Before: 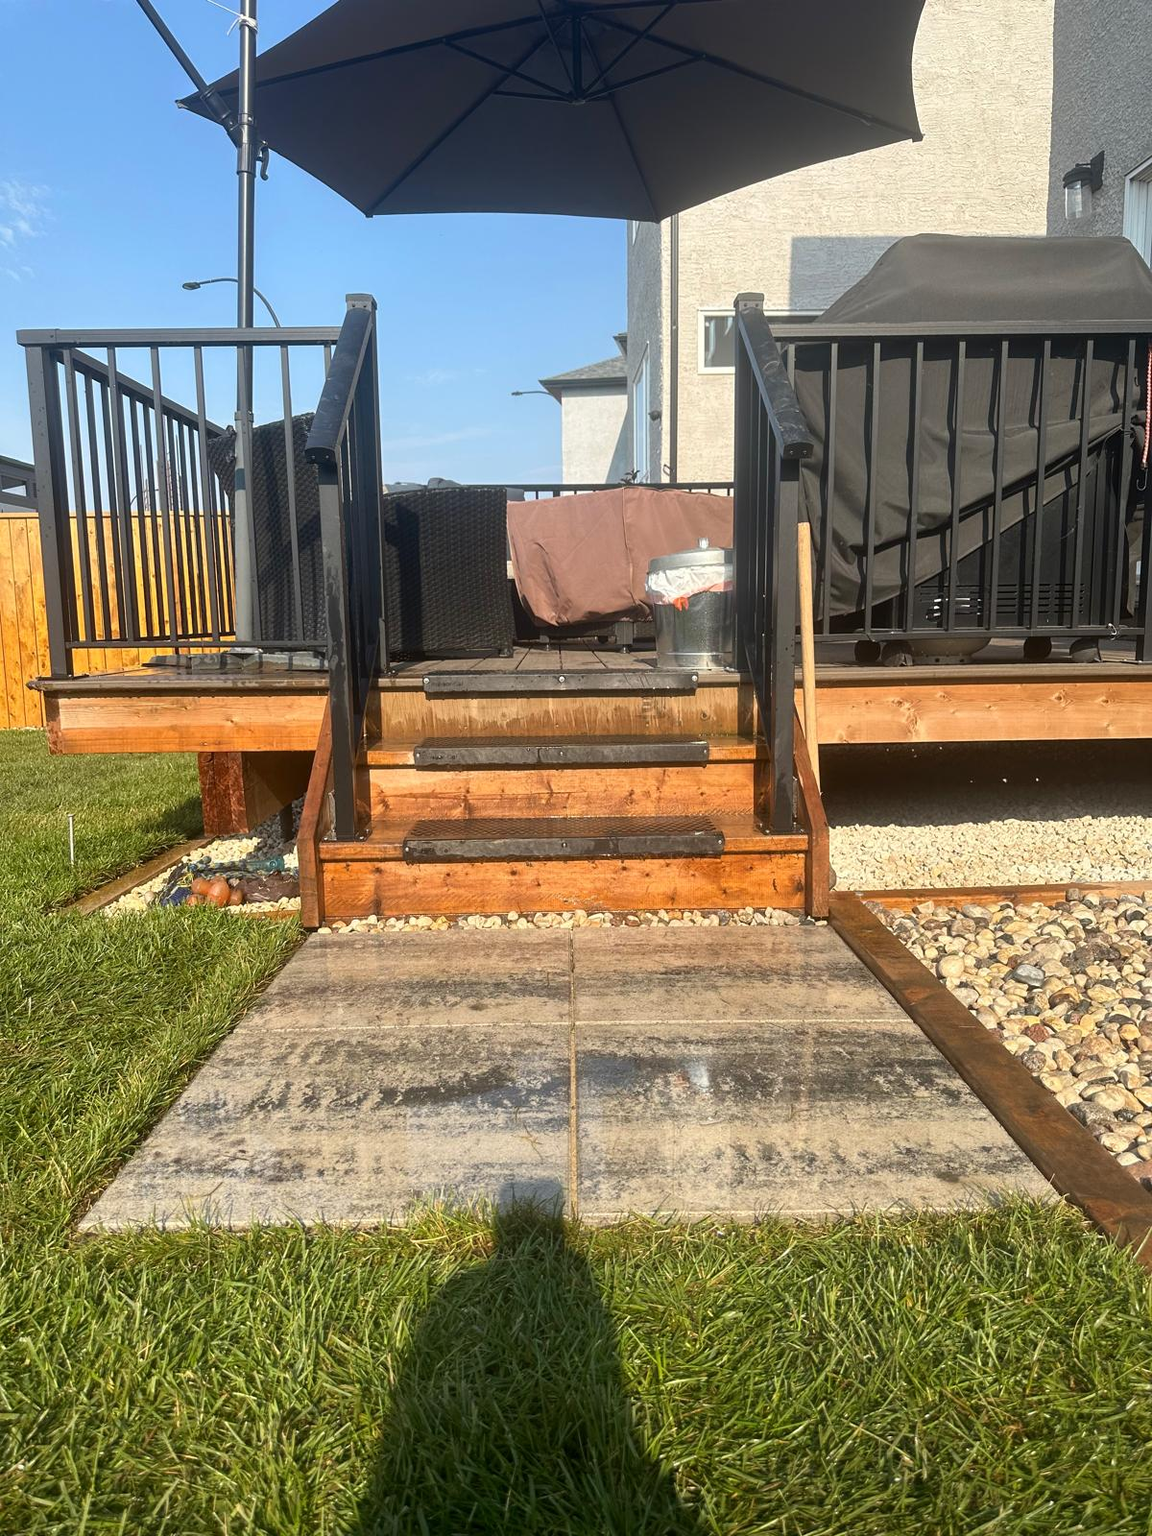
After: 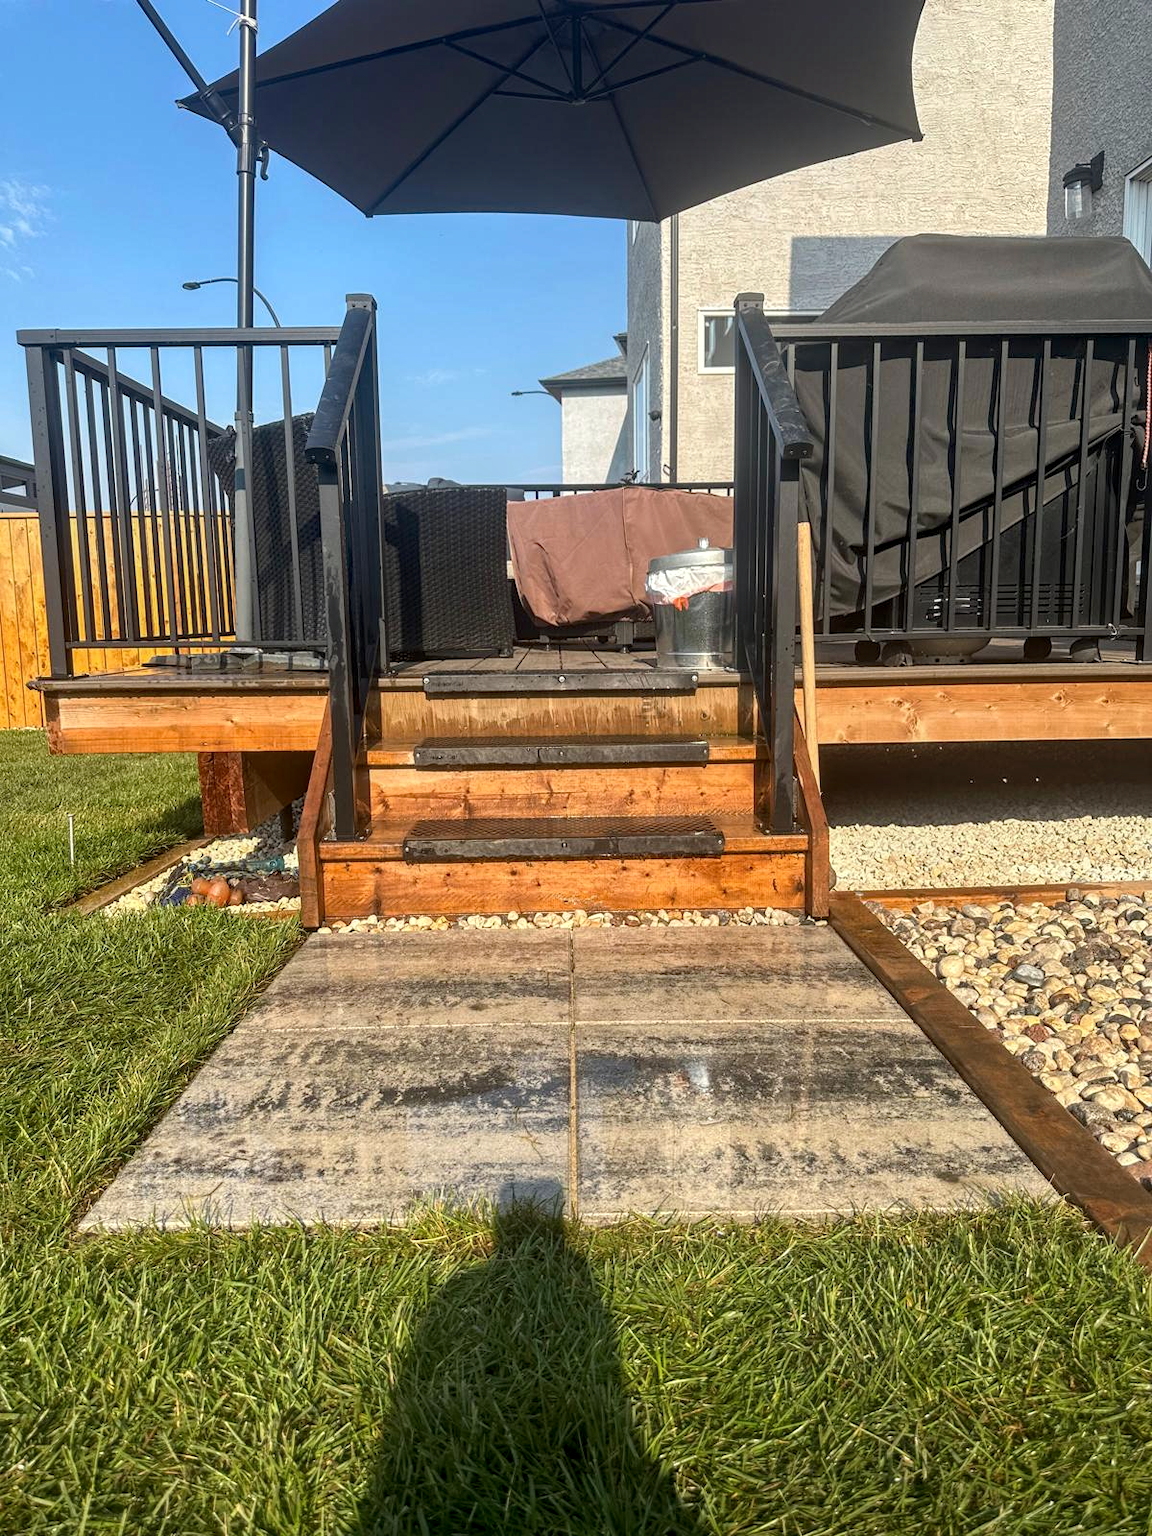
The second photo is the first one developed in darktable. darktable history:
local contrast: on, module defaults
haze removal: on, module defaults
